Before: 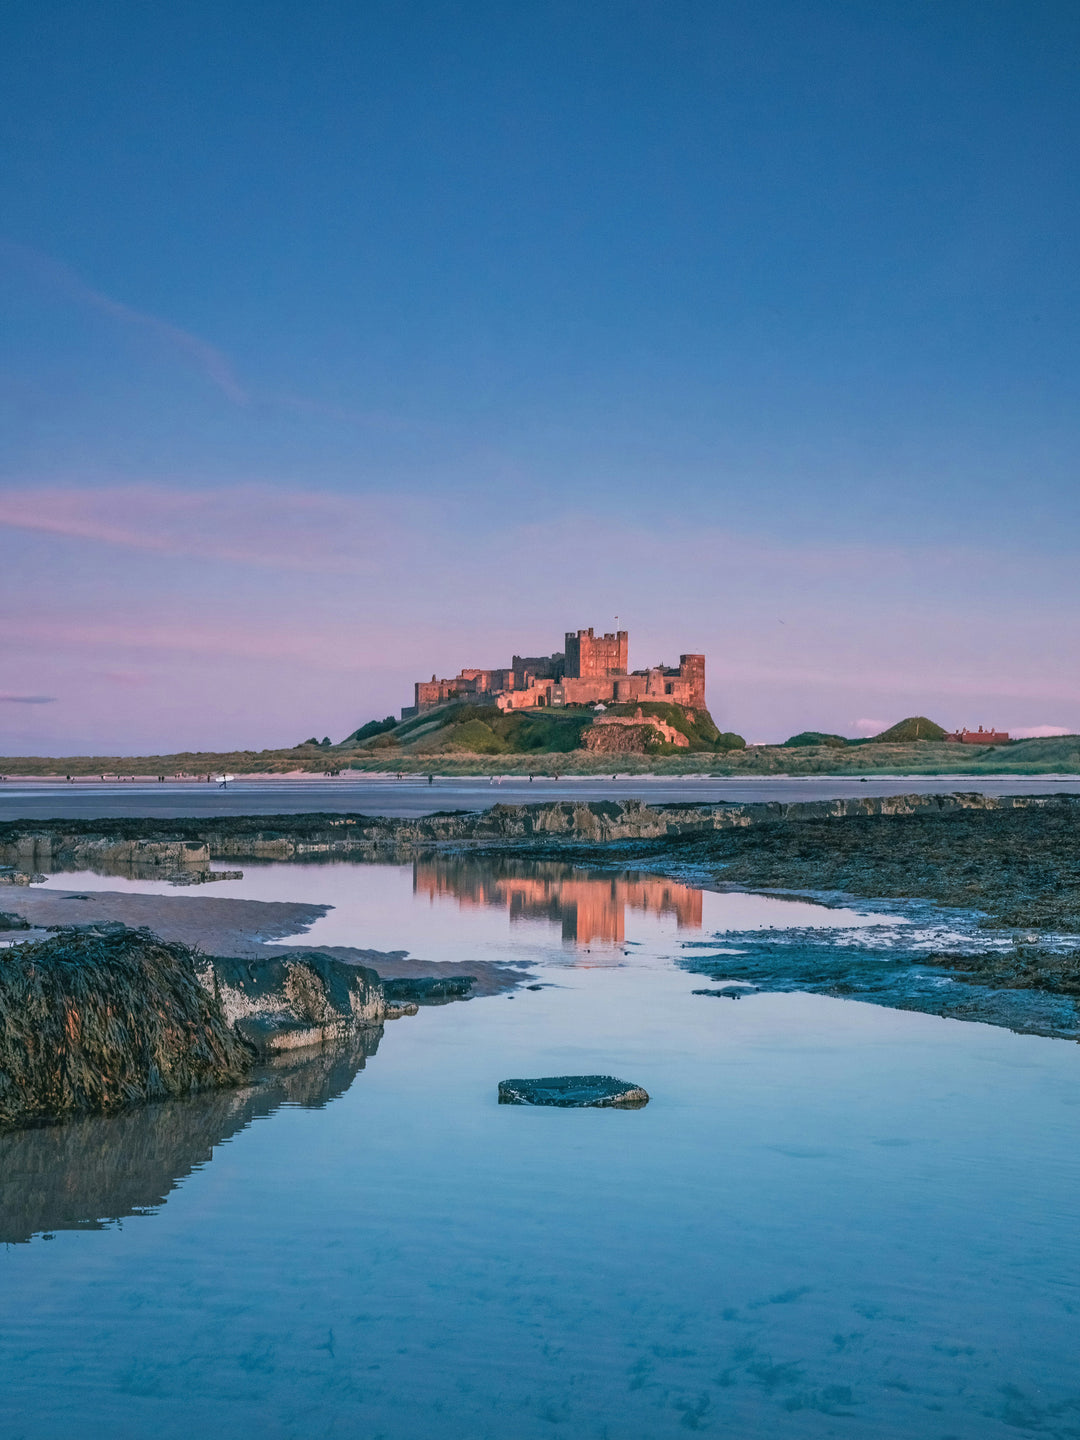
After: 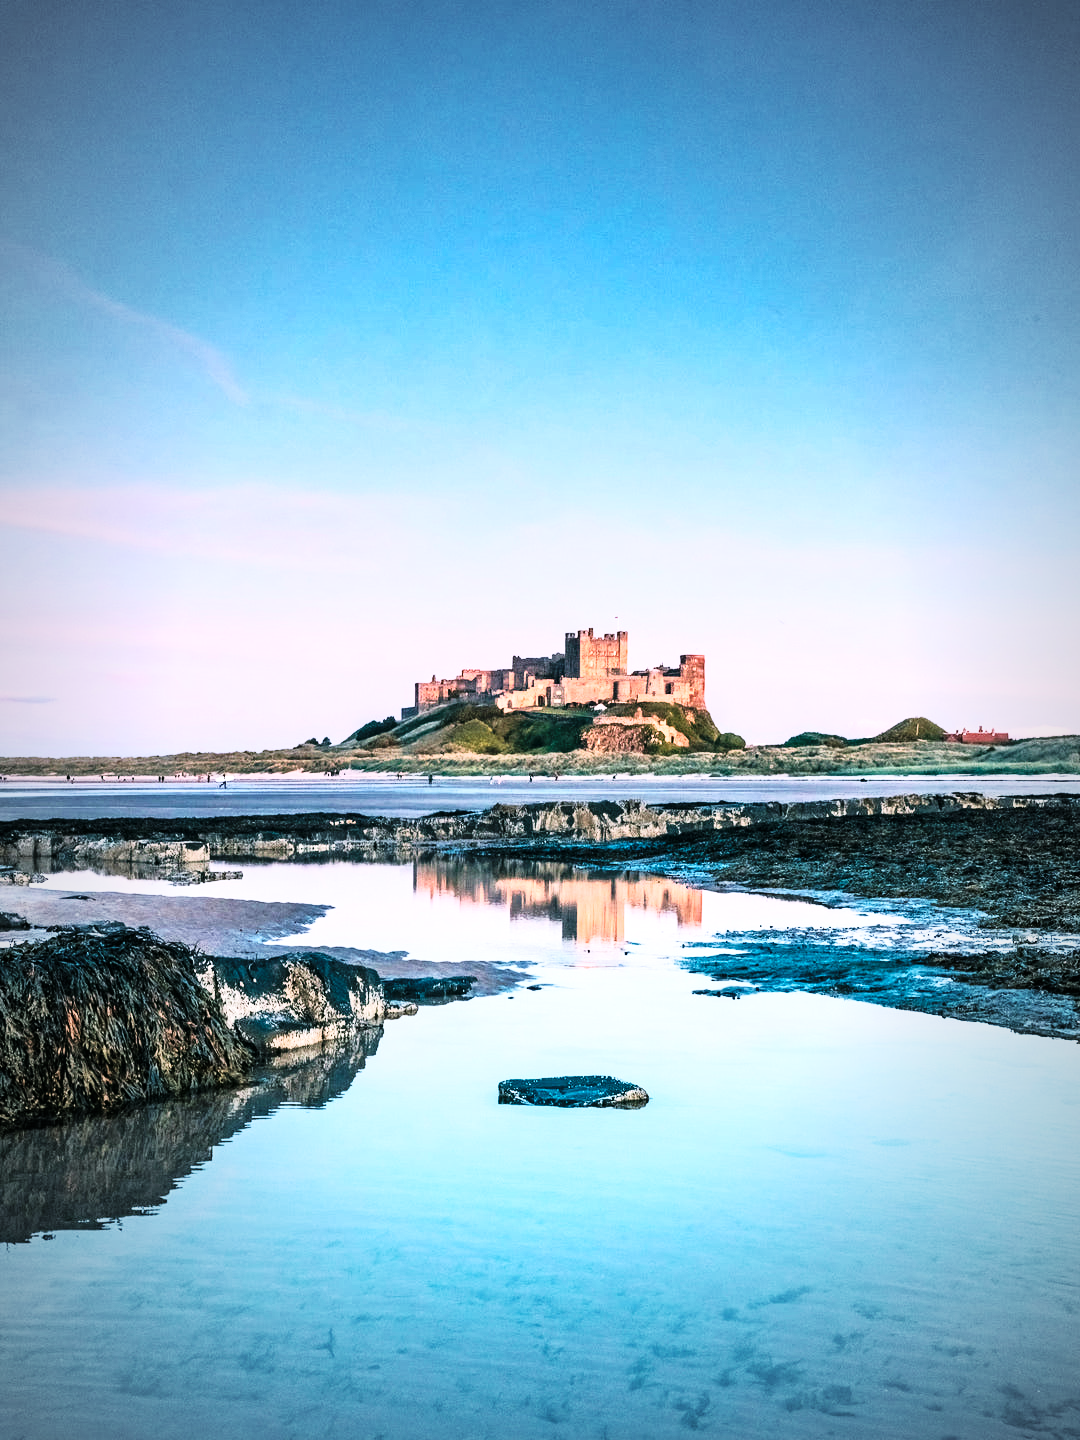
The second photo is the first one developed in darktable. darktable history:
base curve: curves: ch0 [(0, 0) (0.007, 0.004) (0.027, 0.03) (0.046, 0.07) (0.207, 0.54) (0.442, 0.872) (0.673, 0.972) (1, 1)], preserve colors none
levels: mode automatic, white 99.89%, levels [0.044, 0.416, 0.908]
tone curve: curves: ch0 [(0, 0) (0.042, 0.01) (0.223, 0.123) (0.59, 0.574) (0.802, 0.868) (1, 1)], color space Lab, linked channels, preserve colors none
vignetting: fall-off start 67.73%, fall-off radius 67.76%, automatic ratio true
contrast brightness saturation: saturation -0.054
